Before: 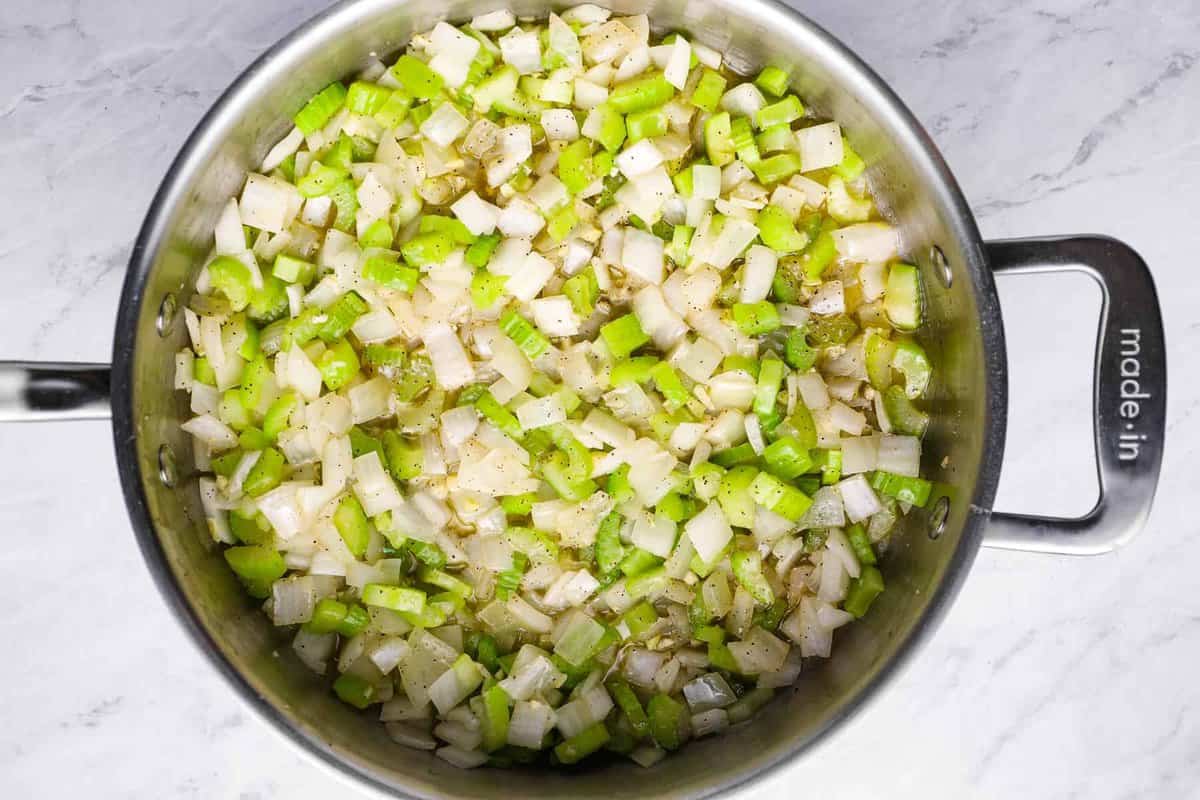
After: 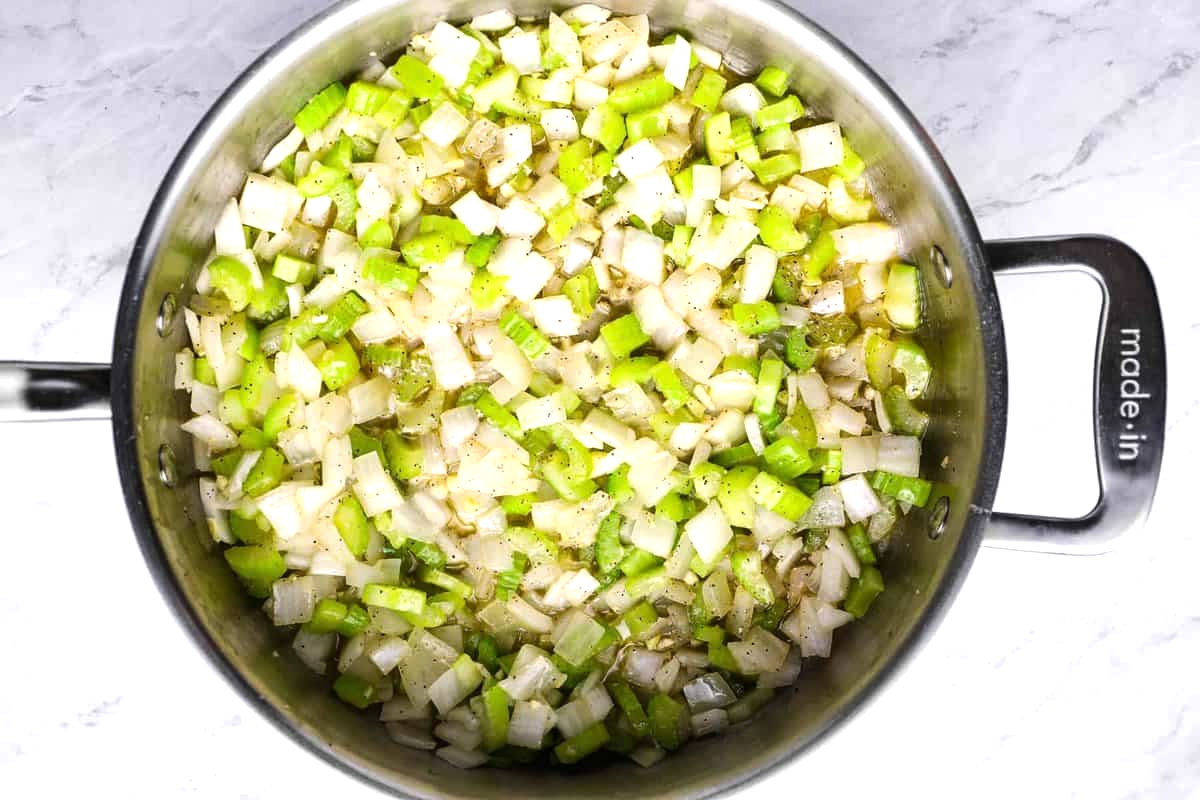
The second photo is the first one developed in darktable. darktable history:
tone equalizer: -8 EV -0.383 EV, -7 EV -0.423 EV, -6 EV -0.343 EV, -5 EV -0.216 EV, -3 EV 0.2 EV, -2 EV 0.363 EV, -1 EV 0.413 EV, +0 EV 0.426 EV, edges refinement/feathering 500, mask exposure compensation -1.57 EV, preserve details no
